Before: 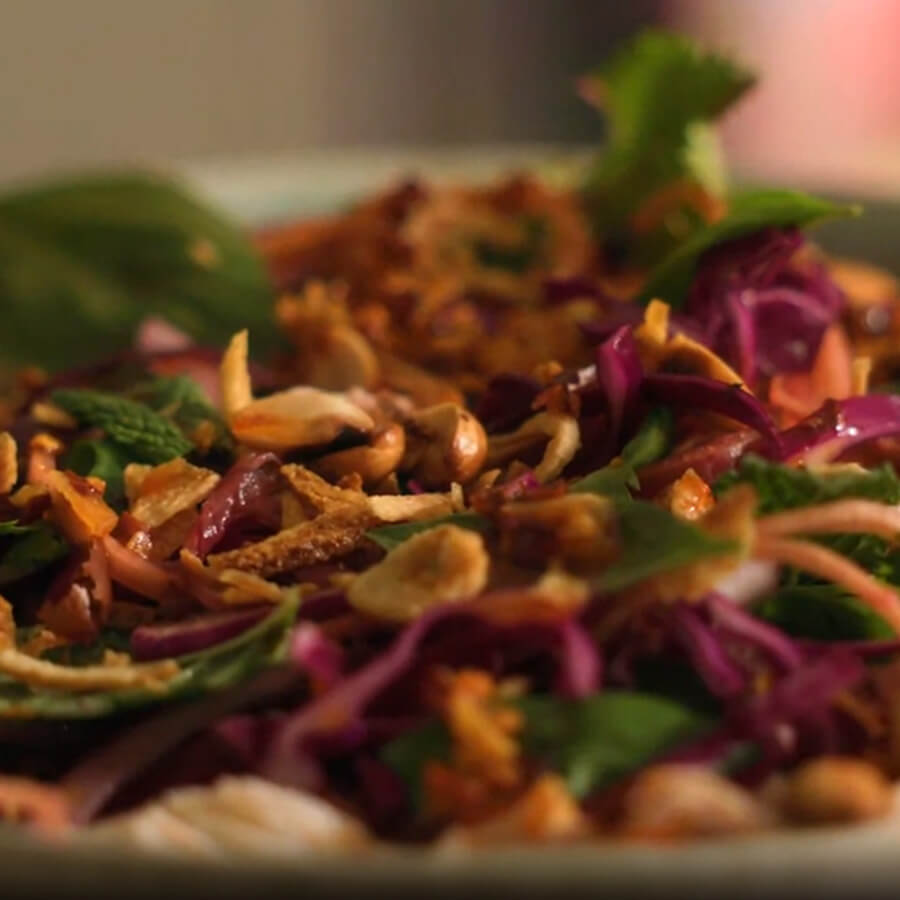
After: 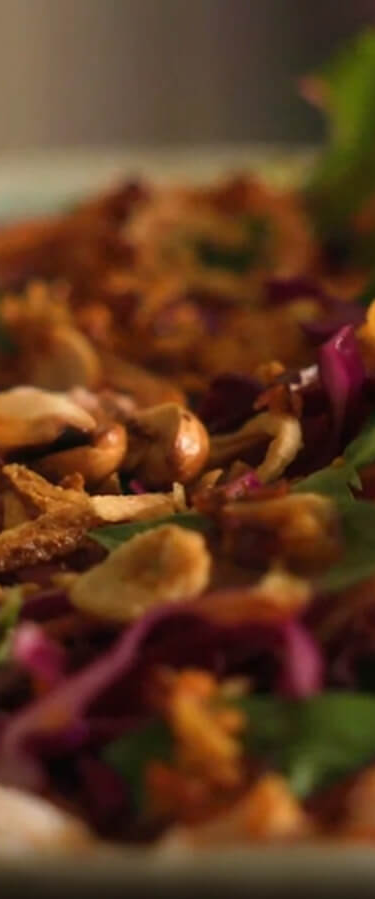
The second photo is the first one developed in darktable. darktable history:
crop: left 30.932%, right 27.311%
